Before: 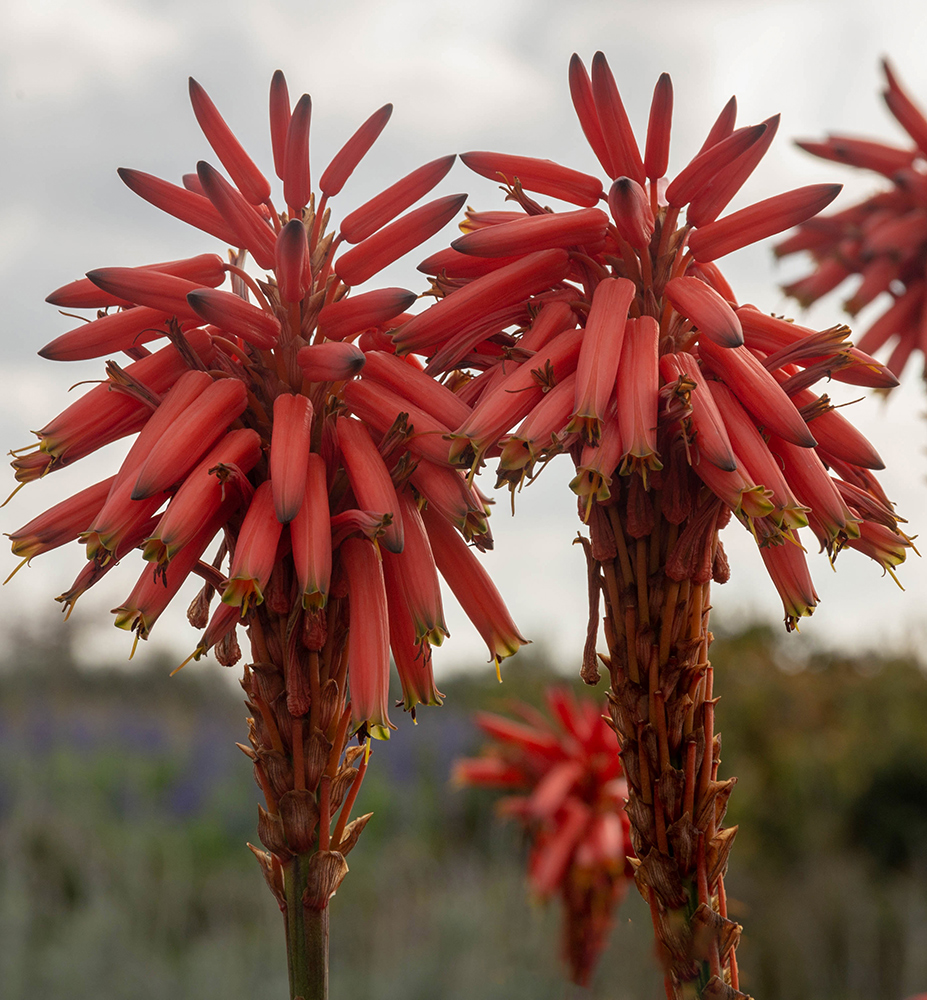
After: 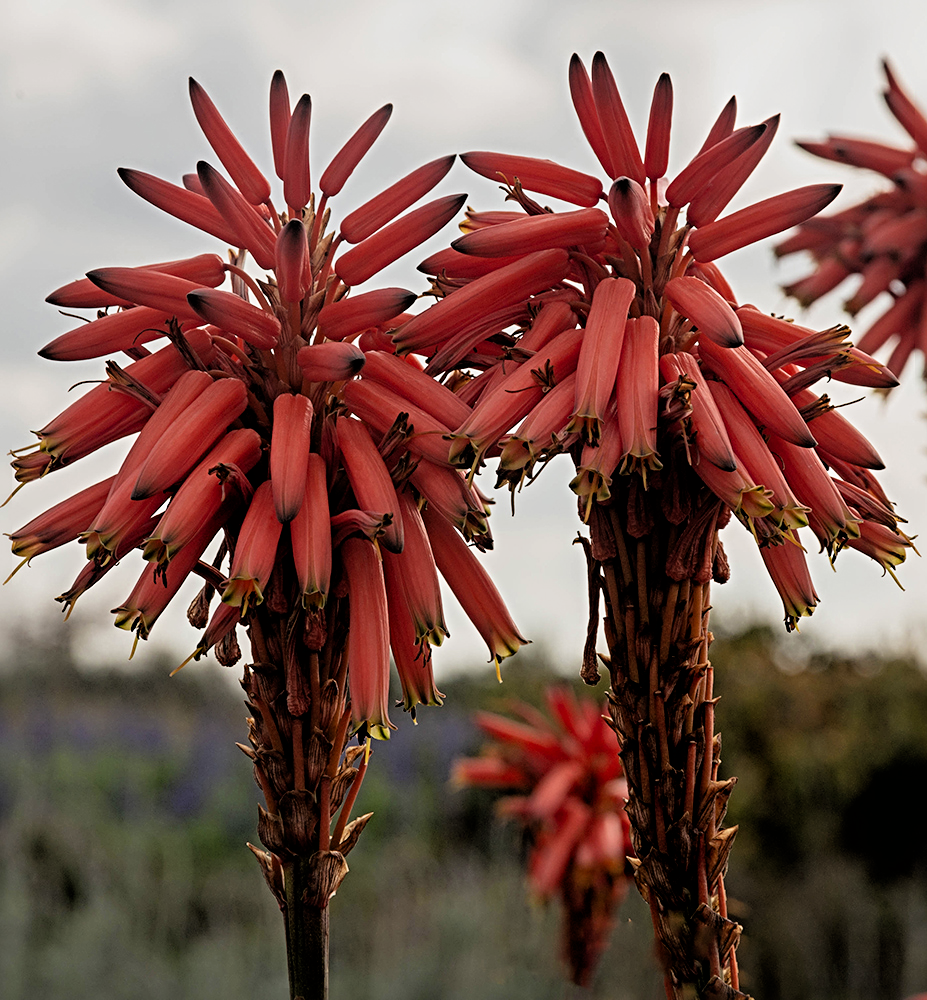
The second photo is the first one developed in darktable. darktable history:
filmic rgb: black relative exposure -3.95 EV, white relative exposure 3.17 EV, threshold 3 EV, hardness 2.87, enable highlight reconstruction true
sharpen: radius 4.902
